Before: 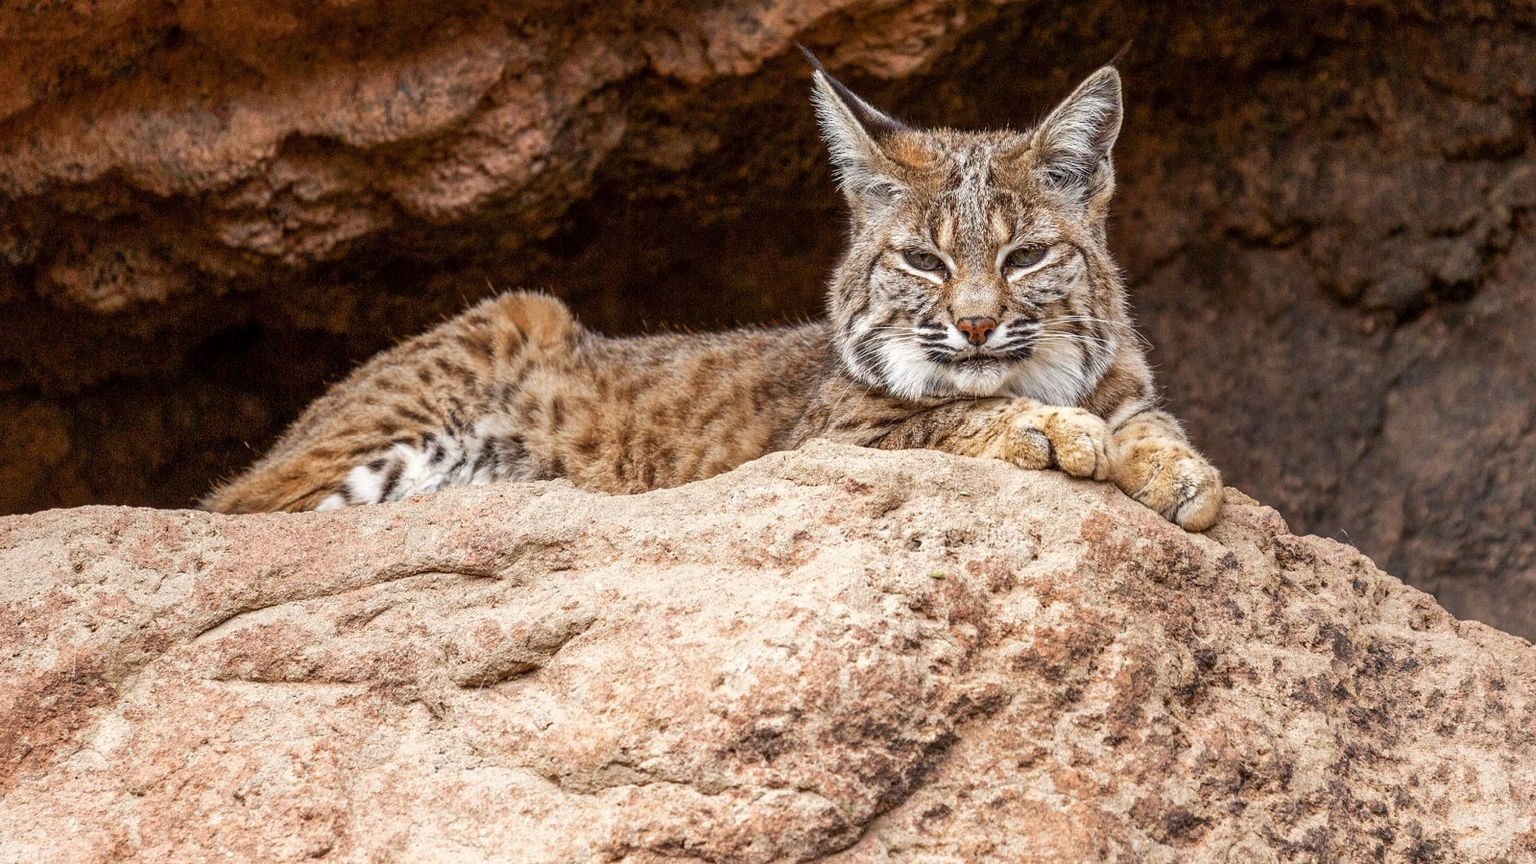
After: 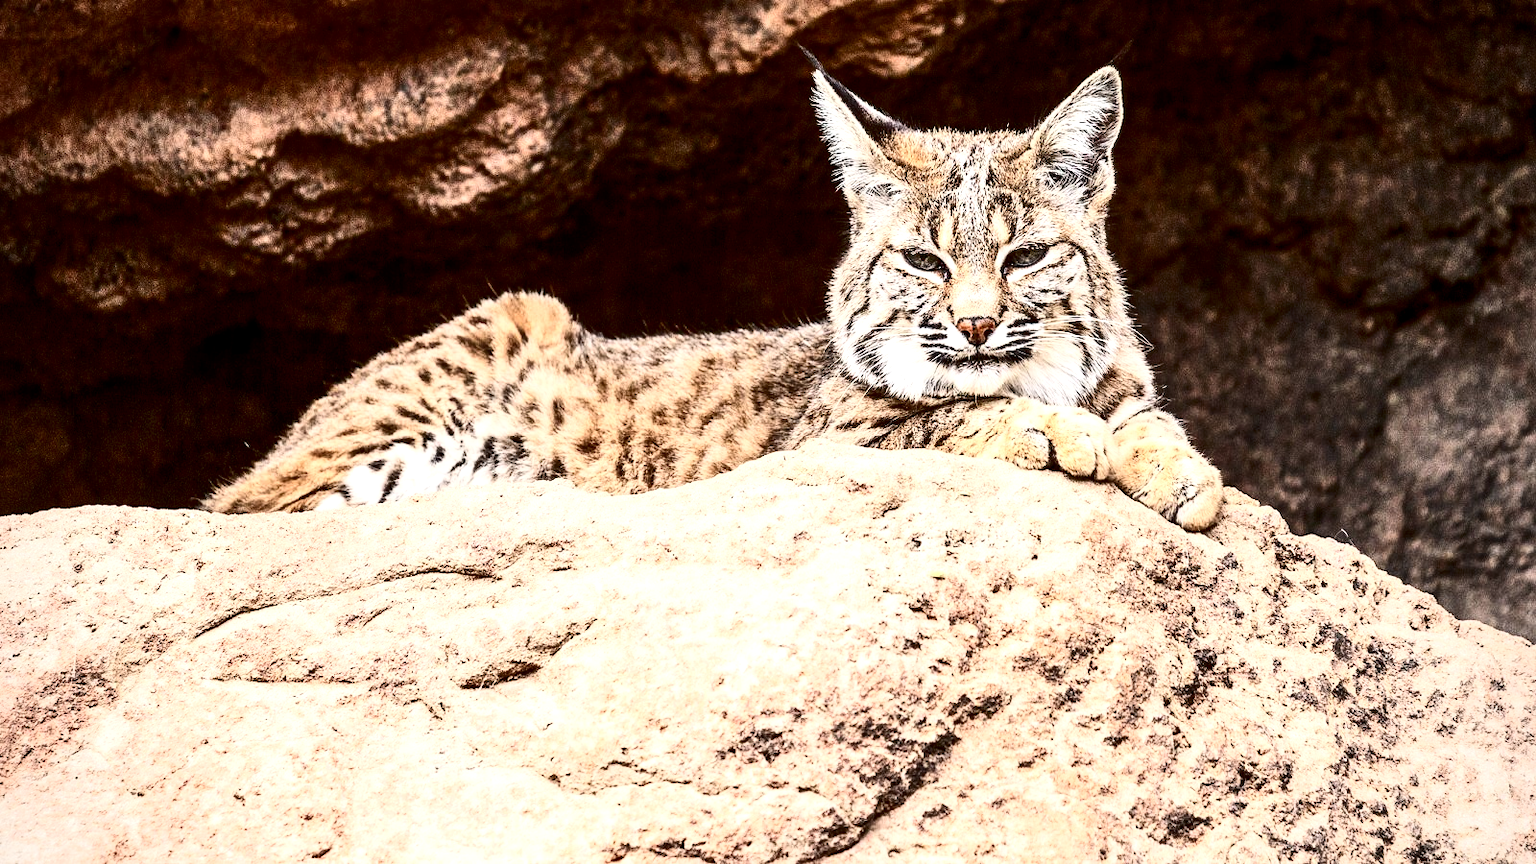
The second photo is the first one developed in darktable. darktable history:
local contrast: highlights 106%, shadows 99%, detail 120%, midtone range 0.2
exposure: exposure 0.639 EV, compensate highlight preservation false
vignetting: fall-off radius 94.36%
contrast brightness saturation: contrast 0.513, saturation -0.09
